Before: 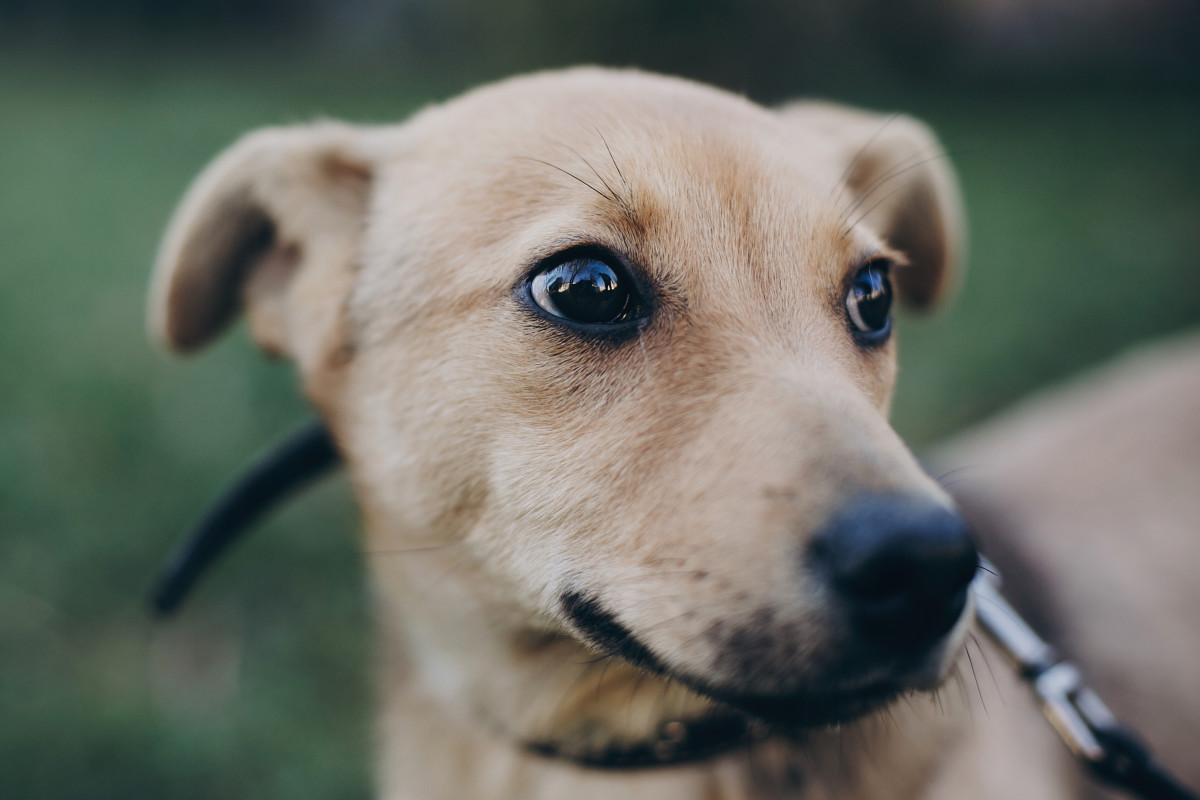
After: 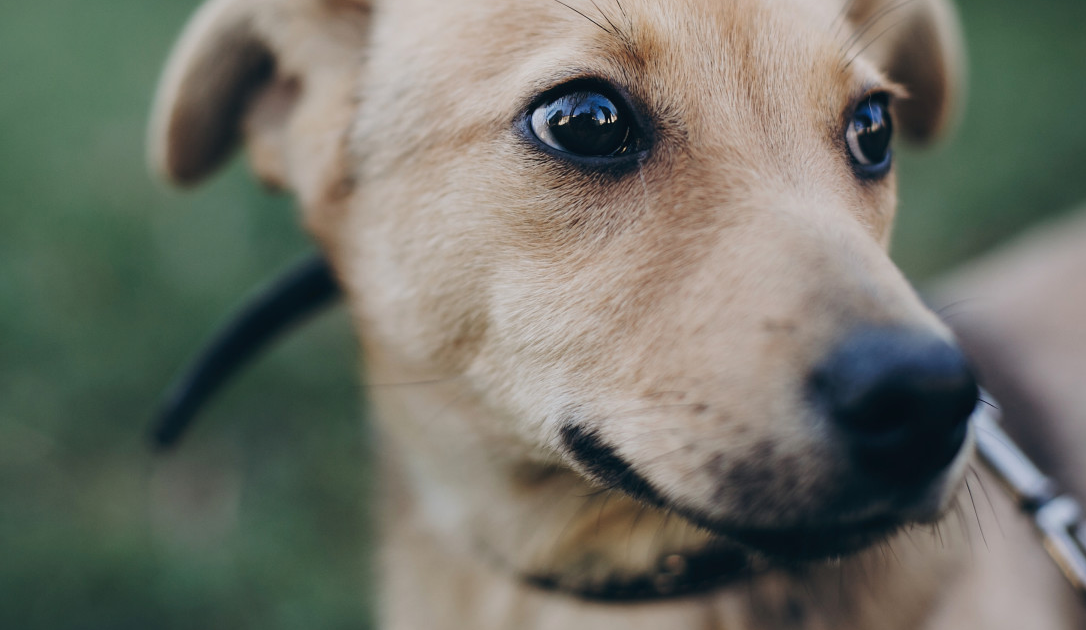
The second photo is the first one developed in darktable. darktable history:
crop: top 20.916%, right 9.437%, bottom 0.316%
exposure: compensate highlight preservation false
